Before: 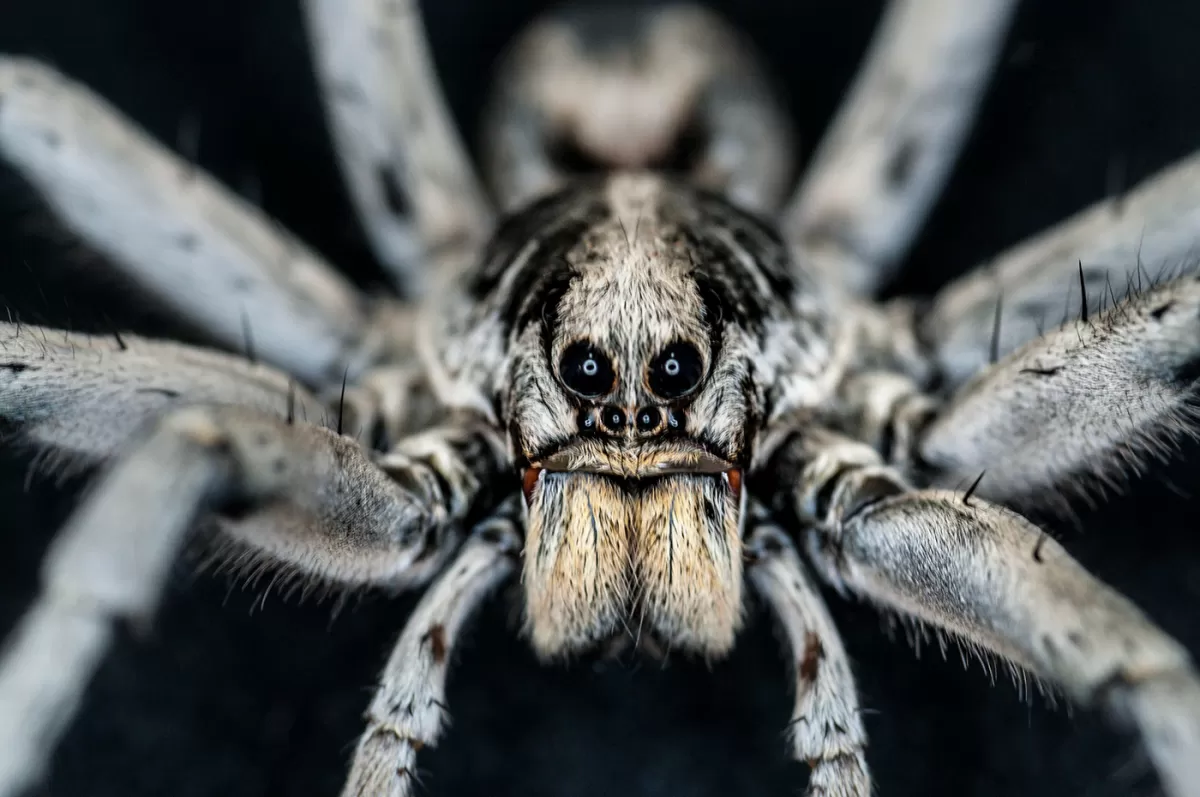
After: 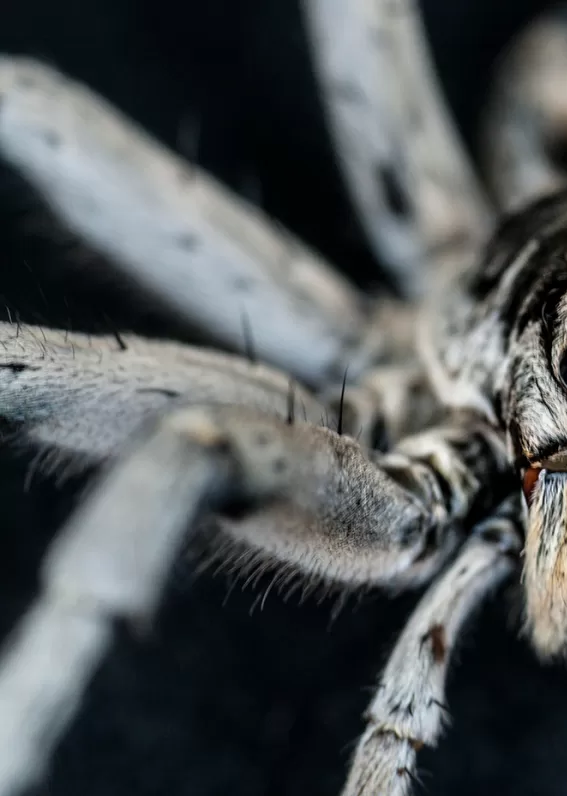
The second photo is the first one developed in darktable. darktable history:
crop and rotate: left 0.036%, top 0%, right 52.711%
tone equalizer: mask exposure compensation -0.509 EV
